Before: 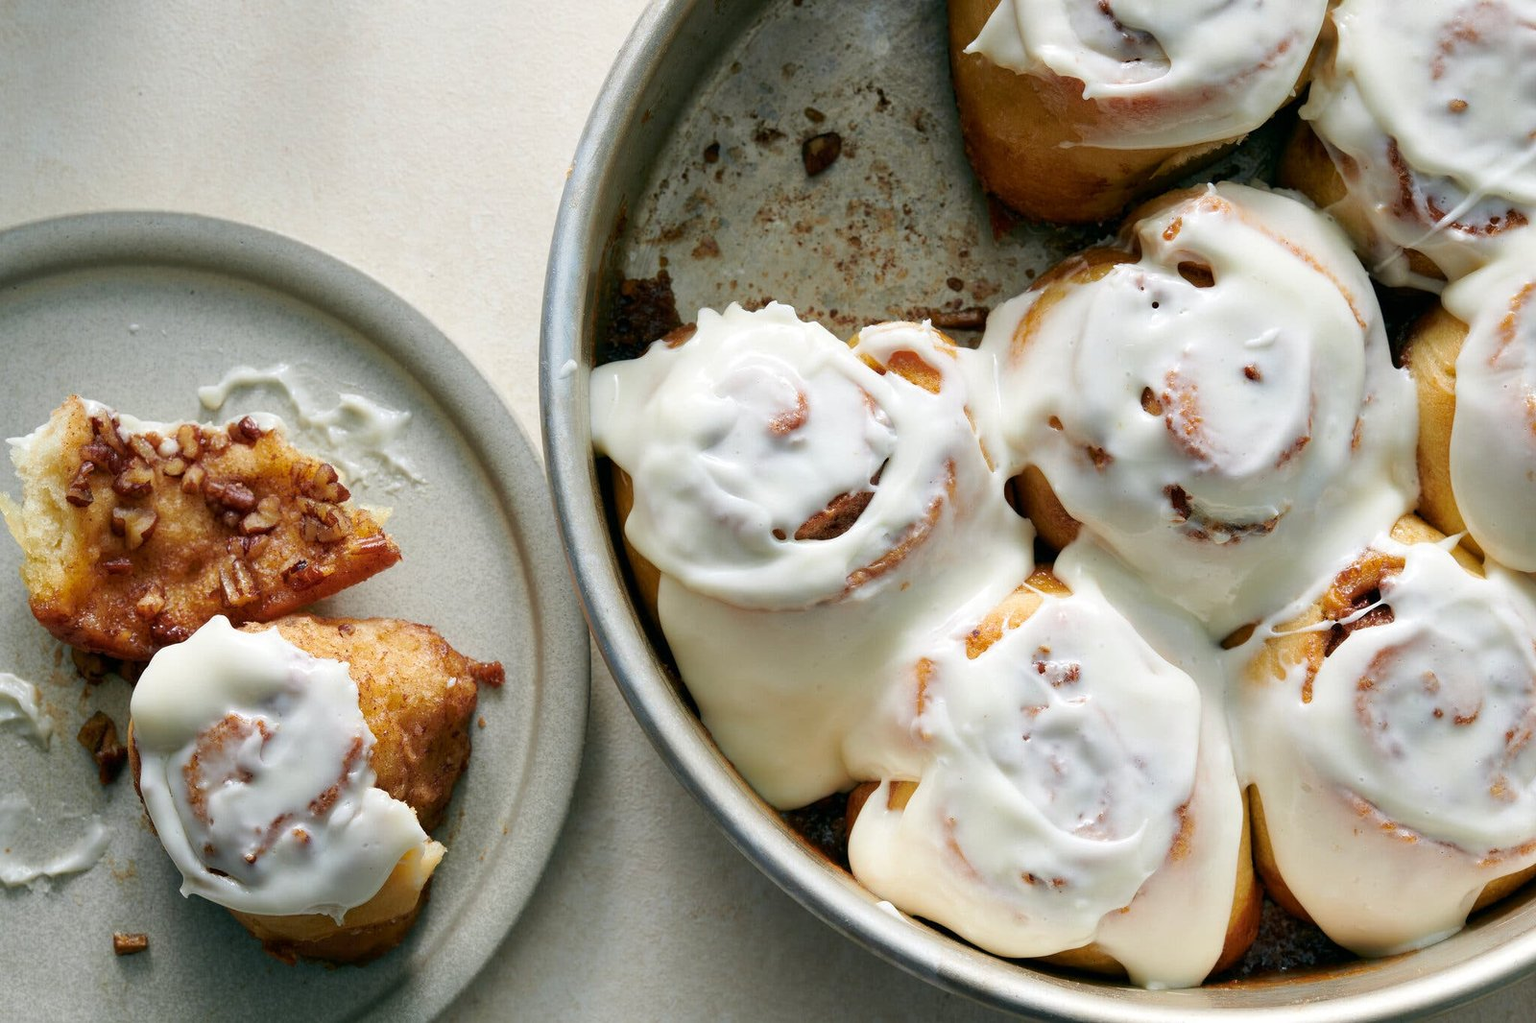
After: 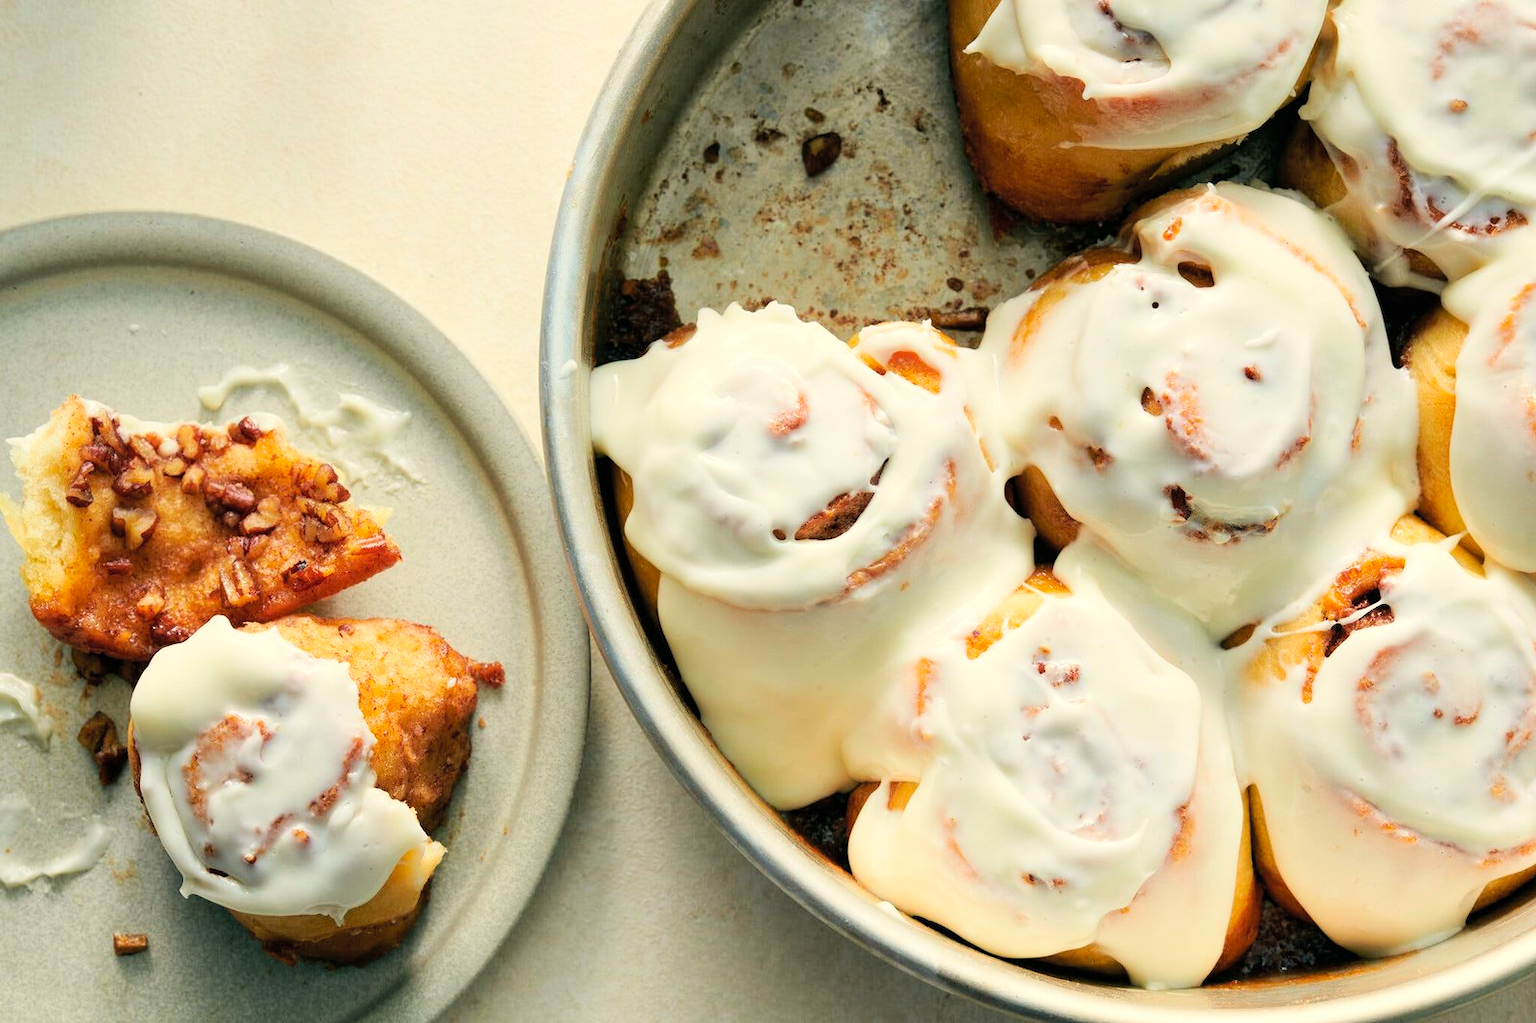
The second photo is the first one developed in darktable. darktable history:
white balance: red 1.029, blue 0.92
contrast brightness saturation: brightness 0.09, saturation 0.19
tone curve: curves: ch0 [(0, 0) (0.004, 0.001) (0.133, 0.112) (0.325, 0.362) (0.832, 0.893) (1, 1)], color space Lab, linked channels, preserve colors none
